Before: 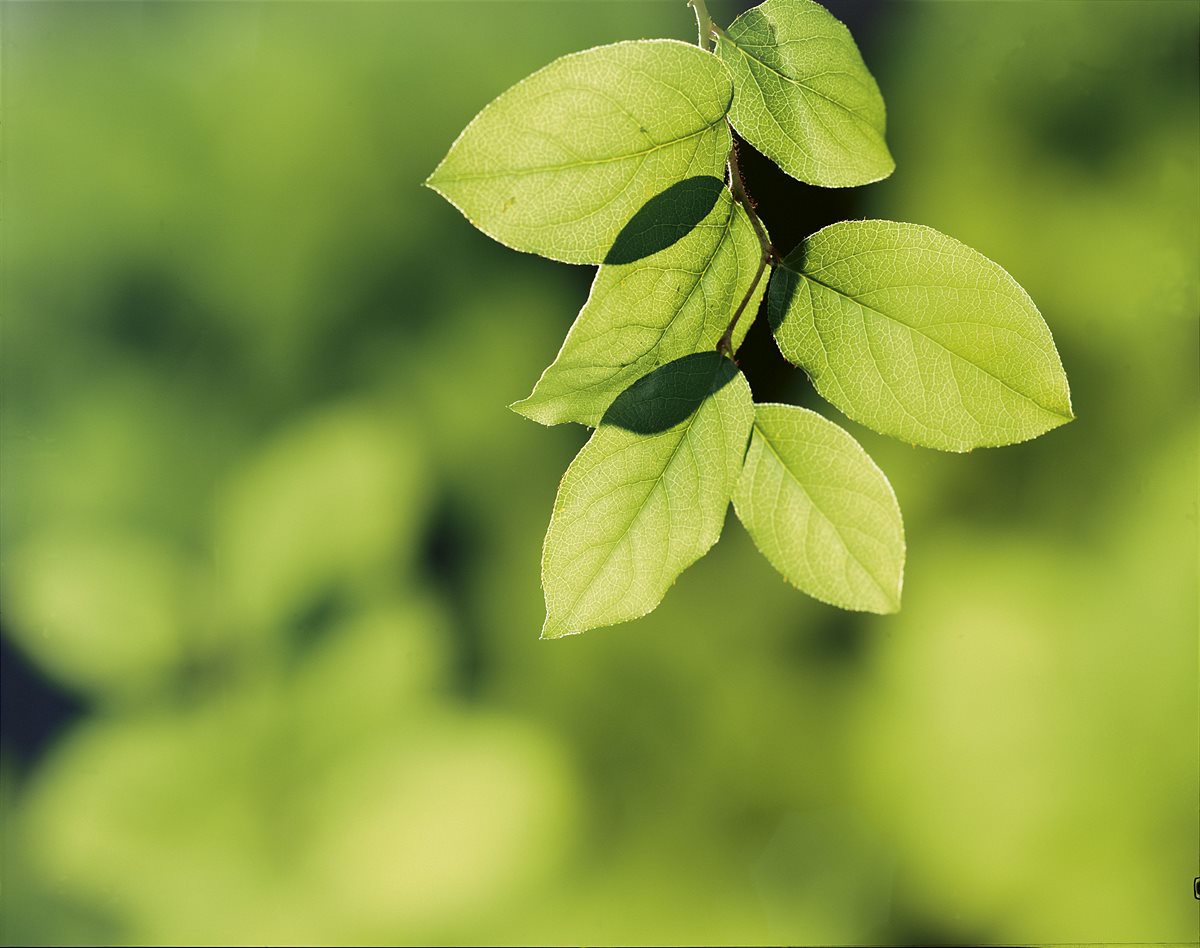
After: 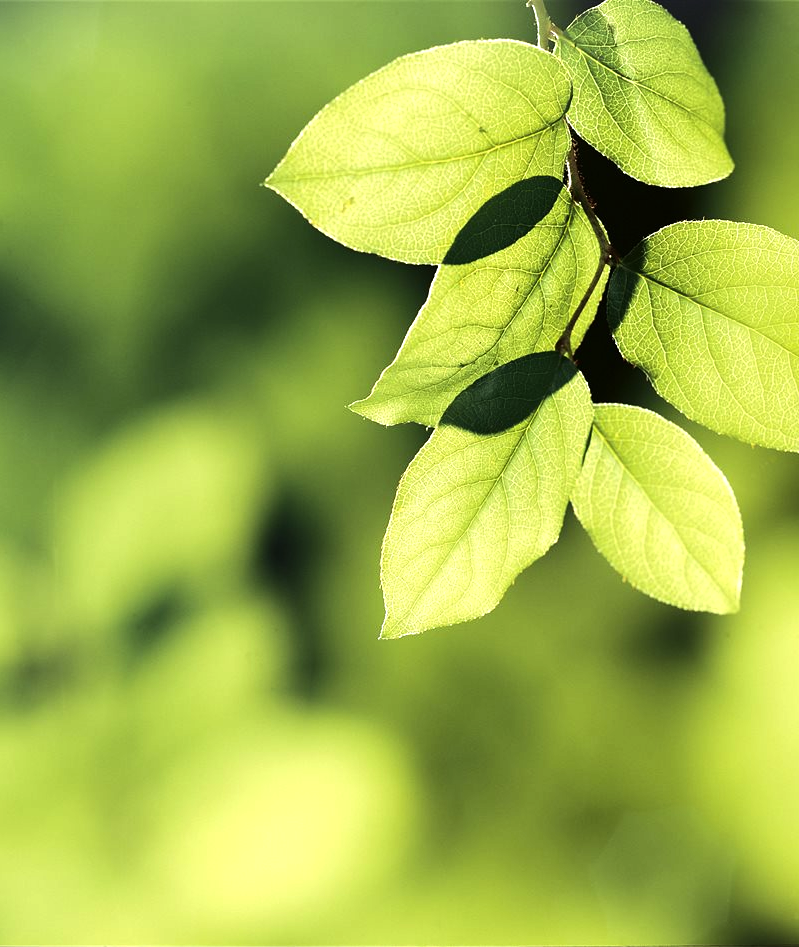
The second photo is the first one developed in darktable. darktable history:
crop and rotate: left 13.418%, right 19.934%
tone equalizer: -8 EV -0.722 EV, -7 EV -0.71 EV, -6 EV -0.629 EV, -5 EV -0.416 EV, -3 EV 0.382 EV, -2 EV 0.6 EV, -1 EV 0.689 EV, +0 EV 0.721 EV, edges refinement/feathering 500, mask exposure compensation -1.57 EV, preserve details no
